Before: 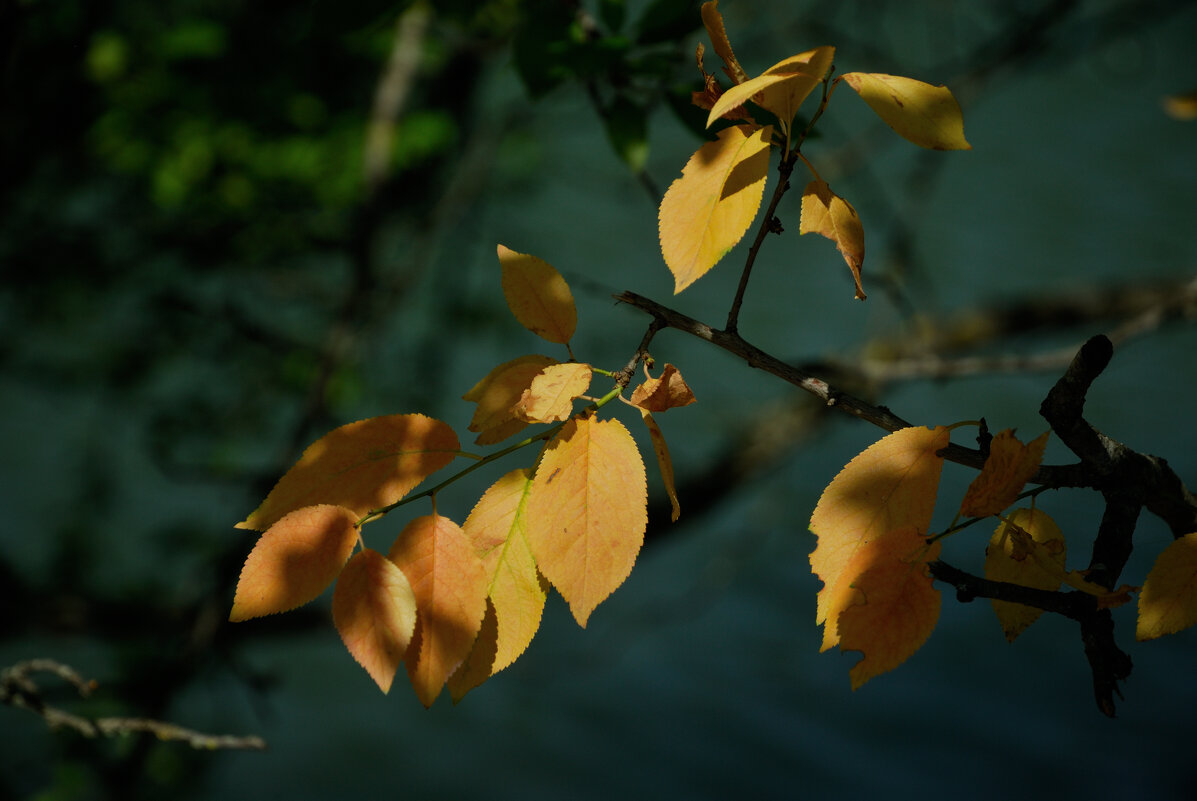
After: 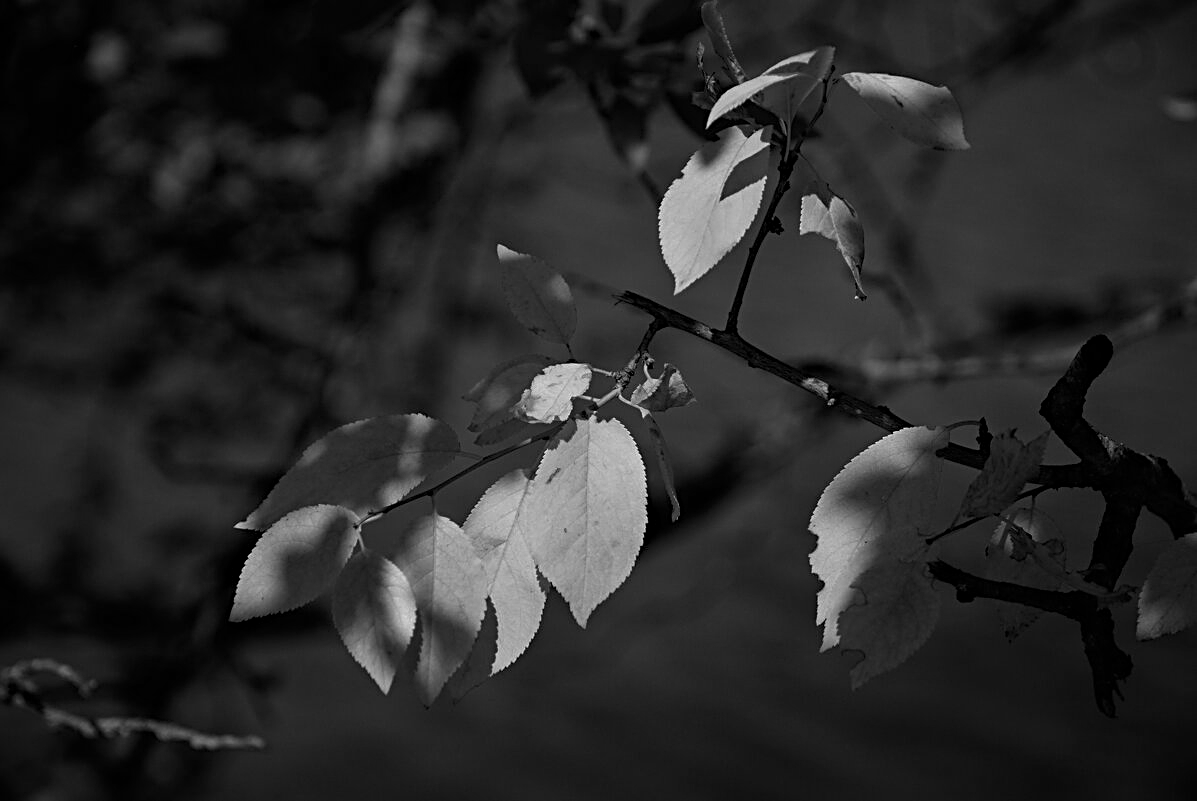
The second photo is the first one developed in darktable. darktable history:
monochrome: a -71.75, b 75.82
haze removal: compatibility mode true, adaptive false
sharpen: radius 2.767
